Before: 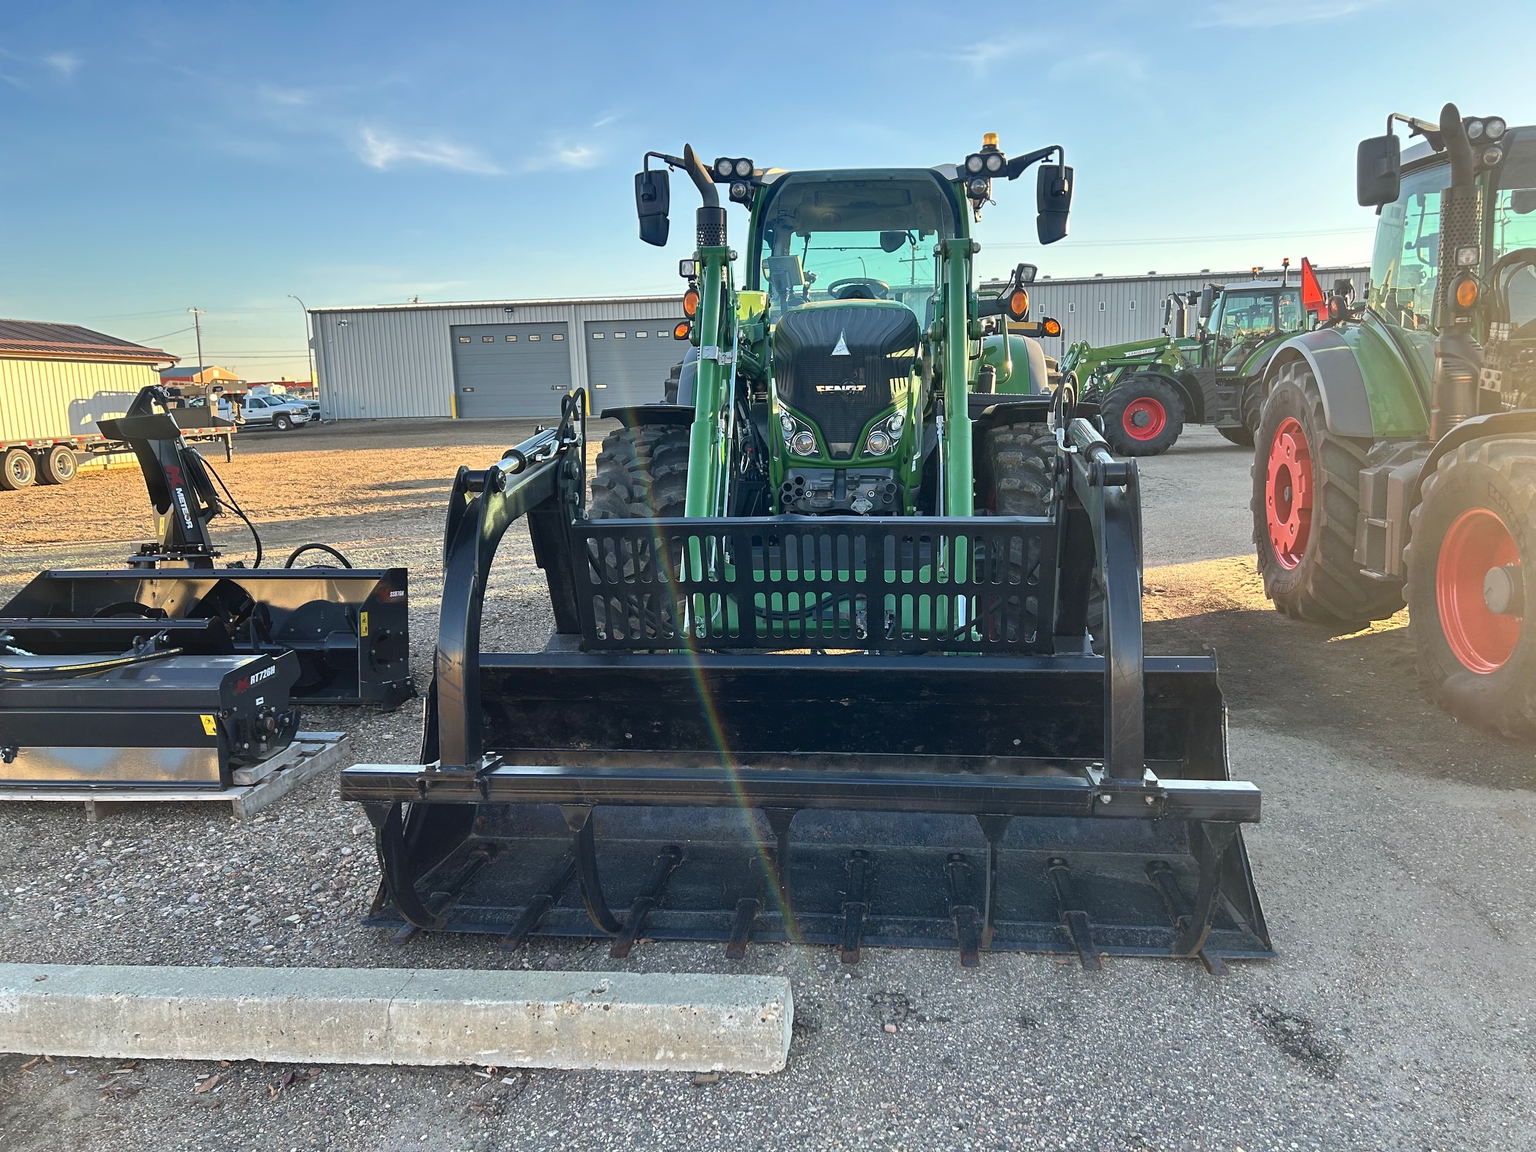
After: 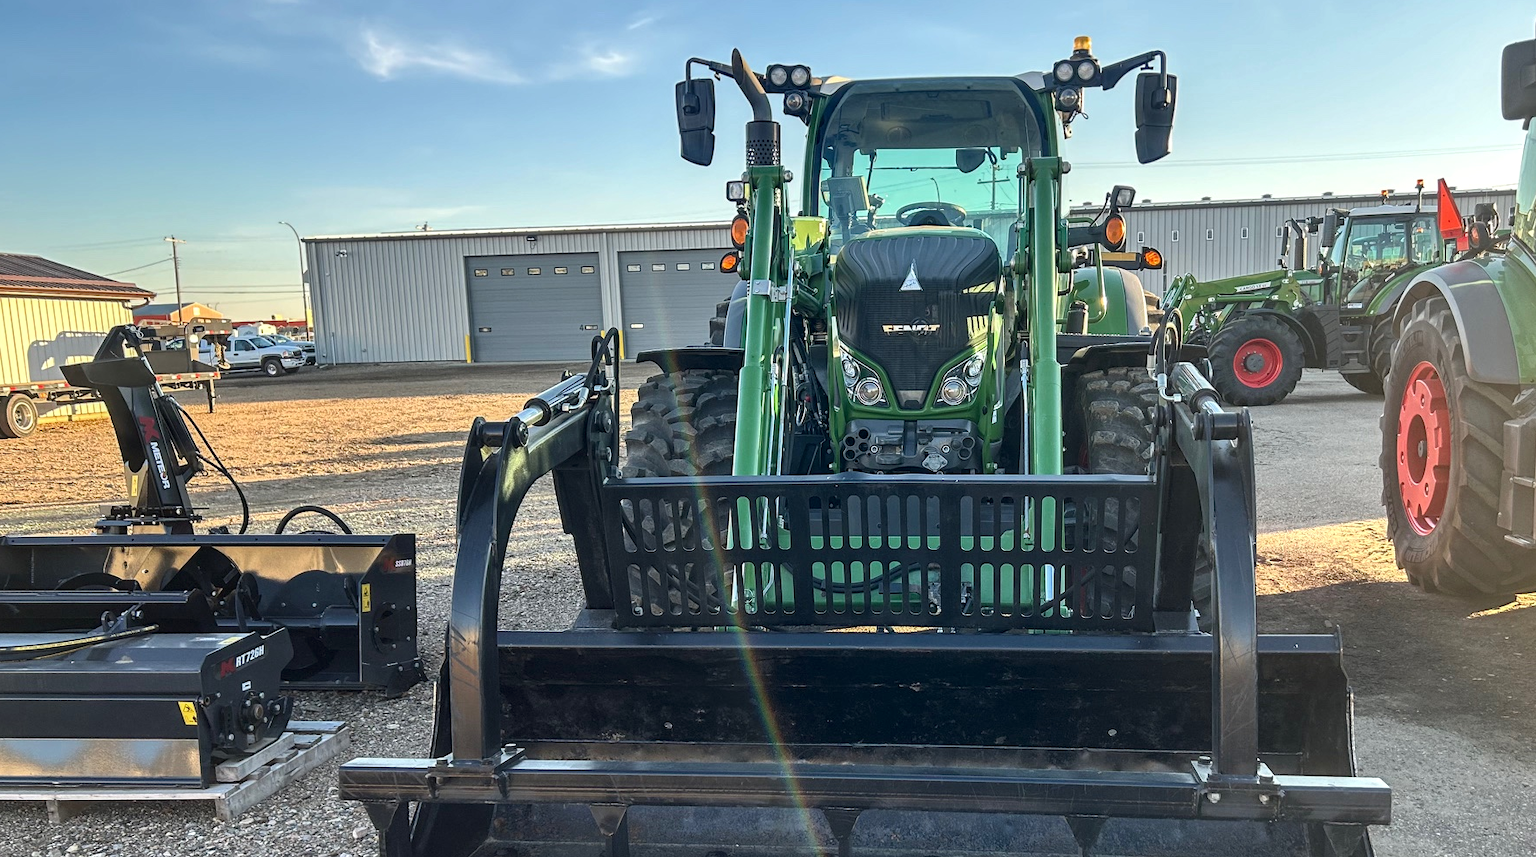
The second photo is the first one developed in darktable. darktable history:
crop: left 2.881%, top 8.852%, right 9.622%, bottom 26.057%
local contrast: detail 130%
